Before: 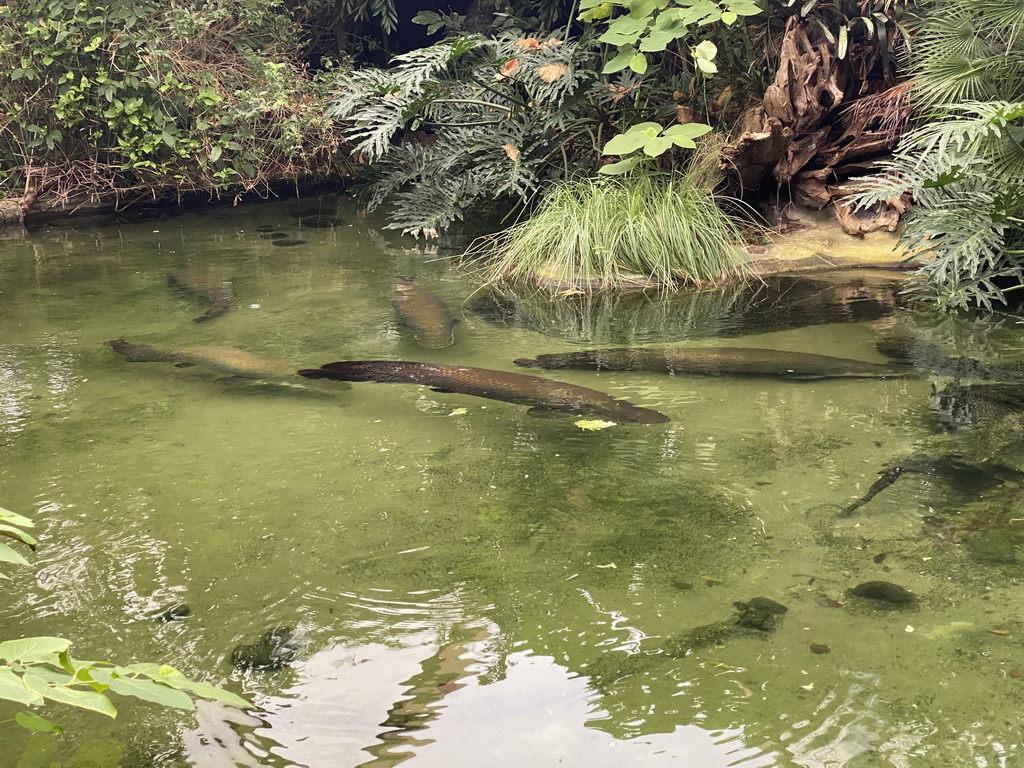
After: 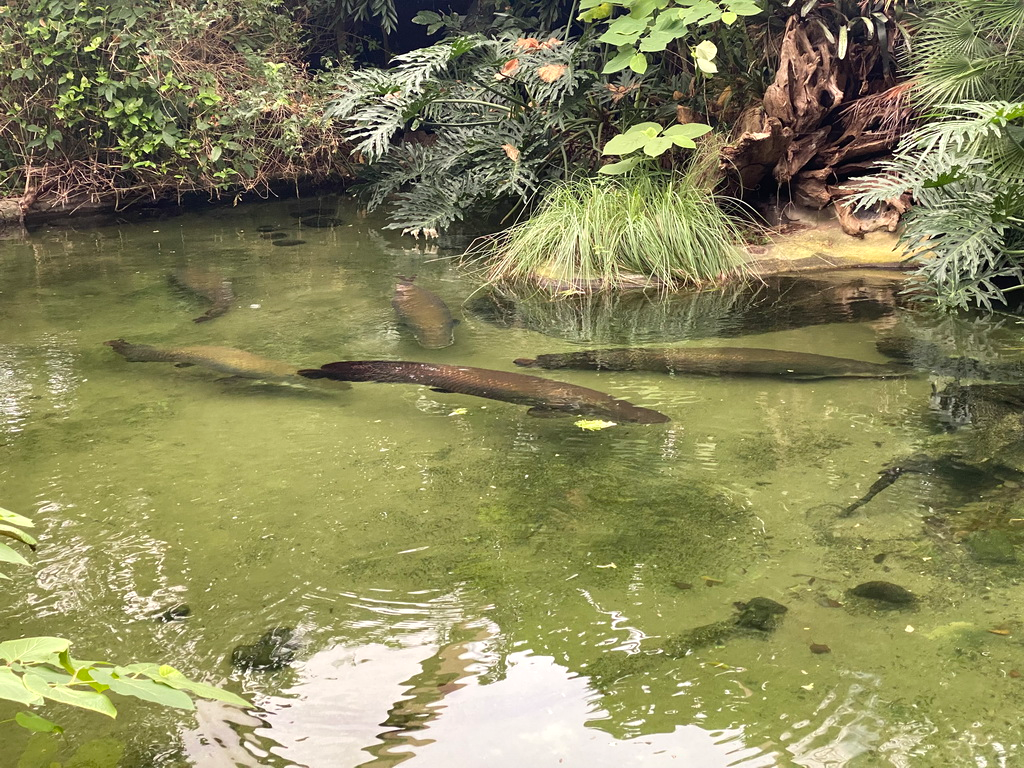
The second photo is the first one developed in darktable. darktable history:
shadows and highlights: radius 47, white point adjustment 6.66, compress 79.48%, soften with gaussian
exposure: exposure -0.046 EV, compensate highlight preservation false
